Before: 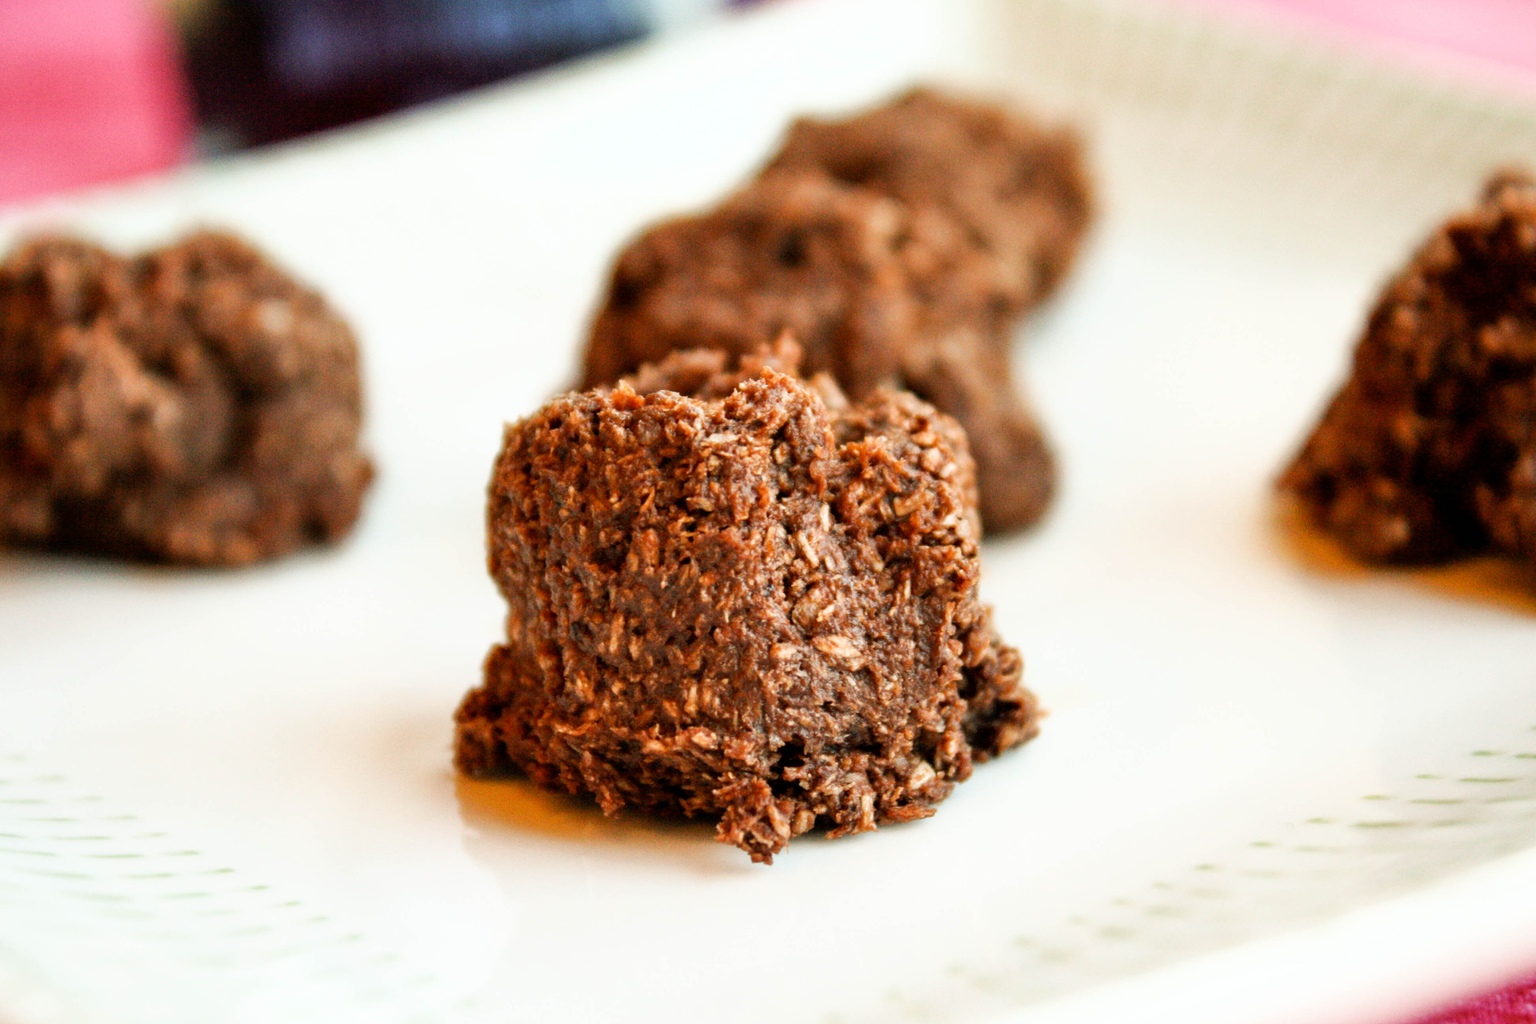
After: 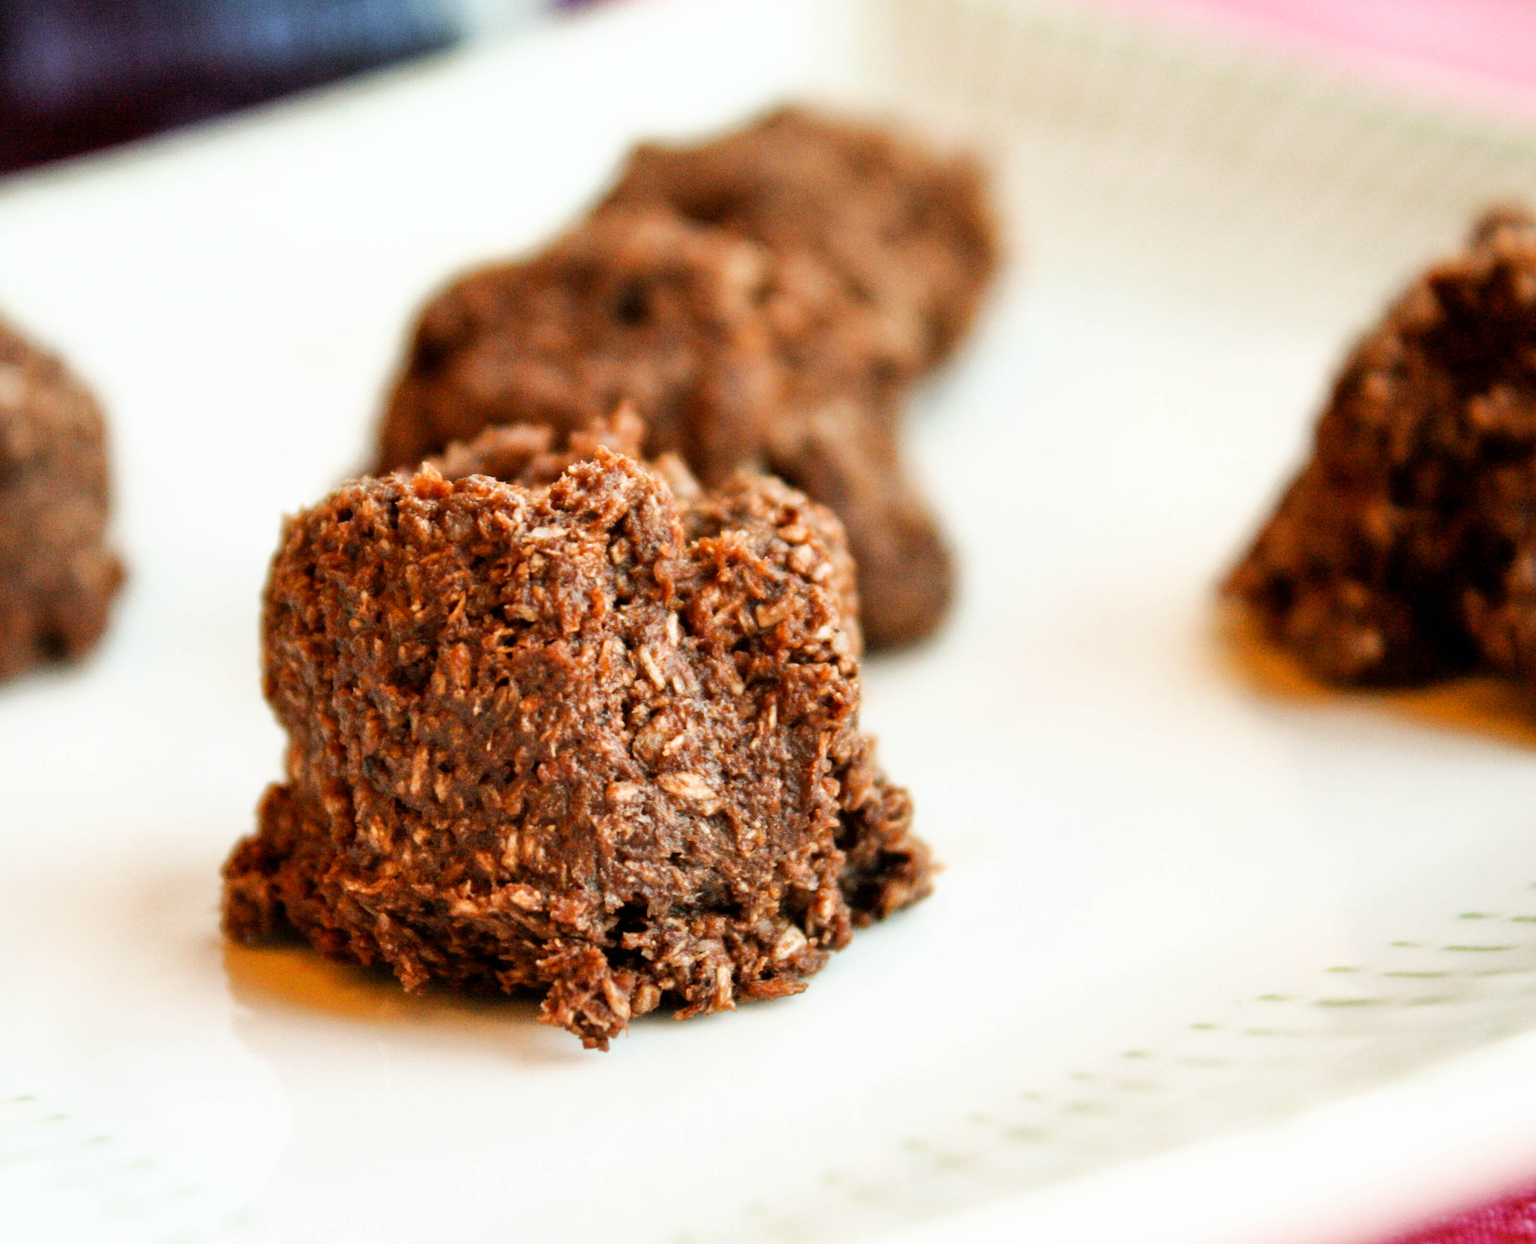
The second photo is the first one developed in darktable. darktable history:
crop: left 17.707%, bottom 0.025%
